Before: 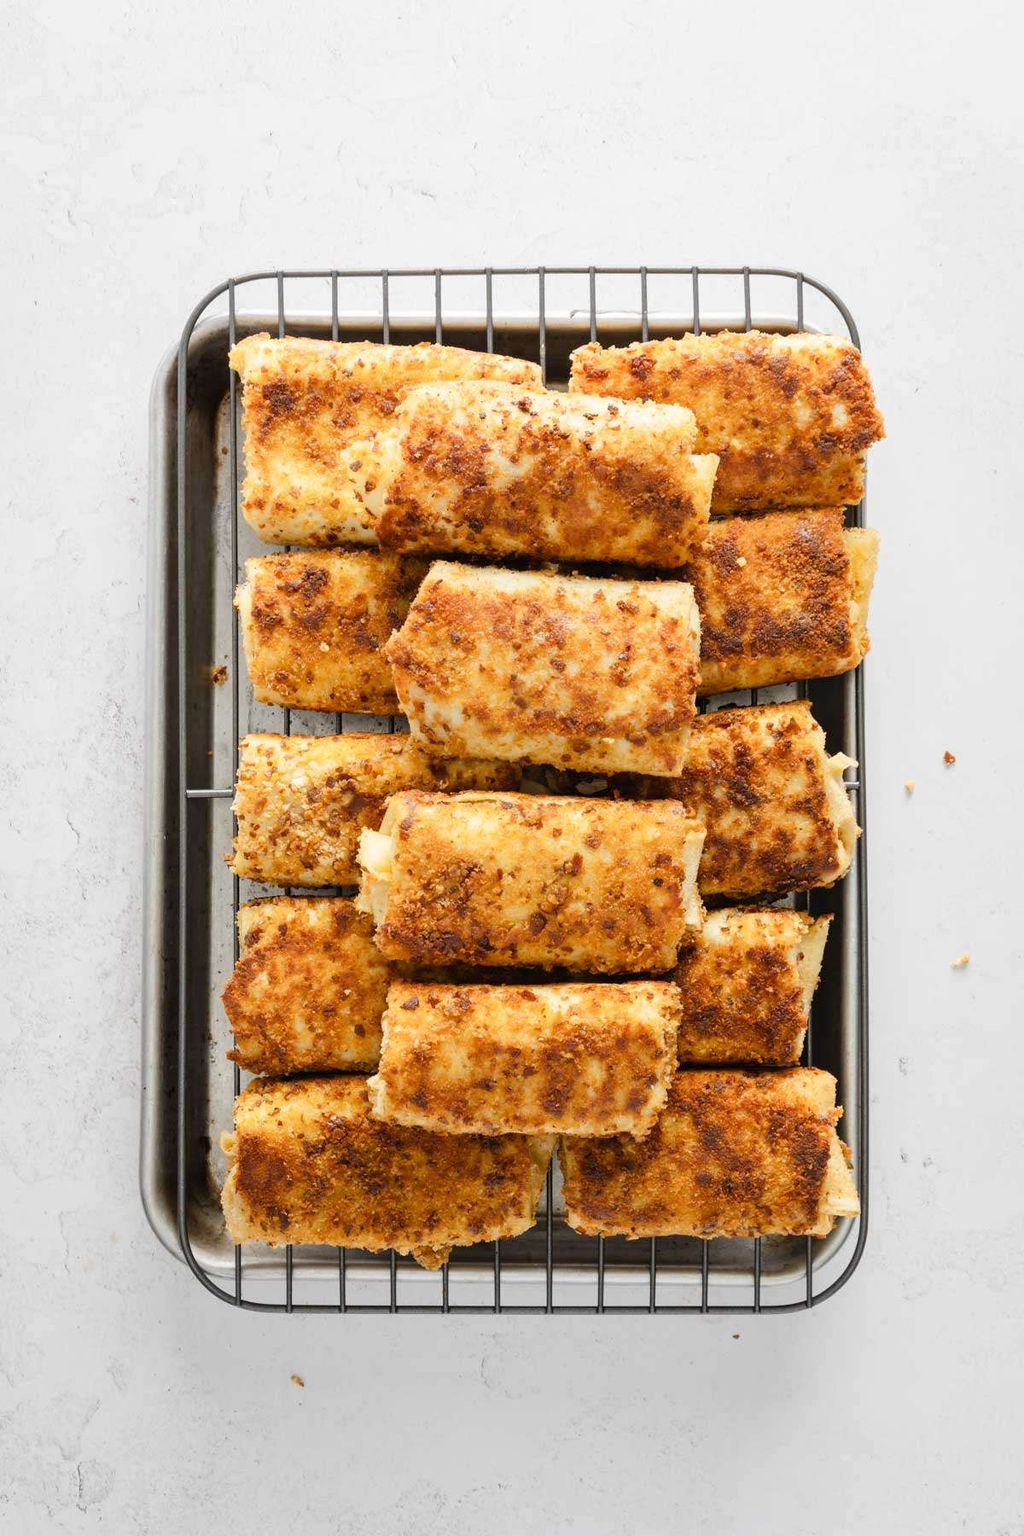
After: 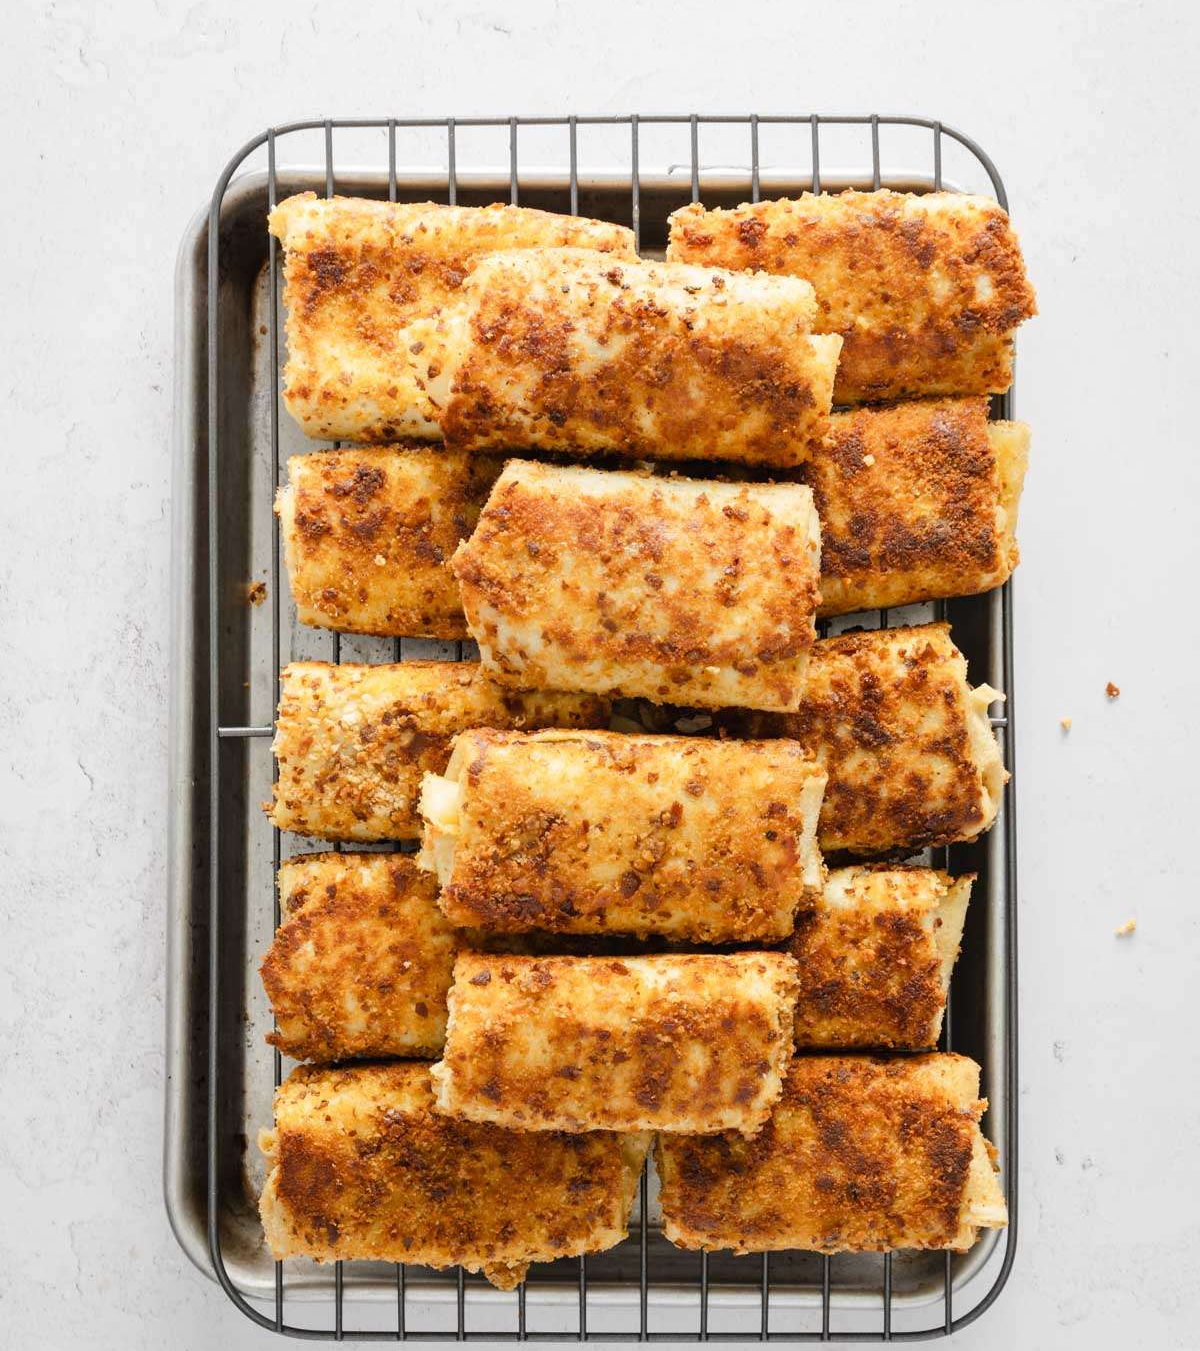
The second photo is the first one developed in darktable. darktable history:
crop: top 11.053%, bottom 13.88%
